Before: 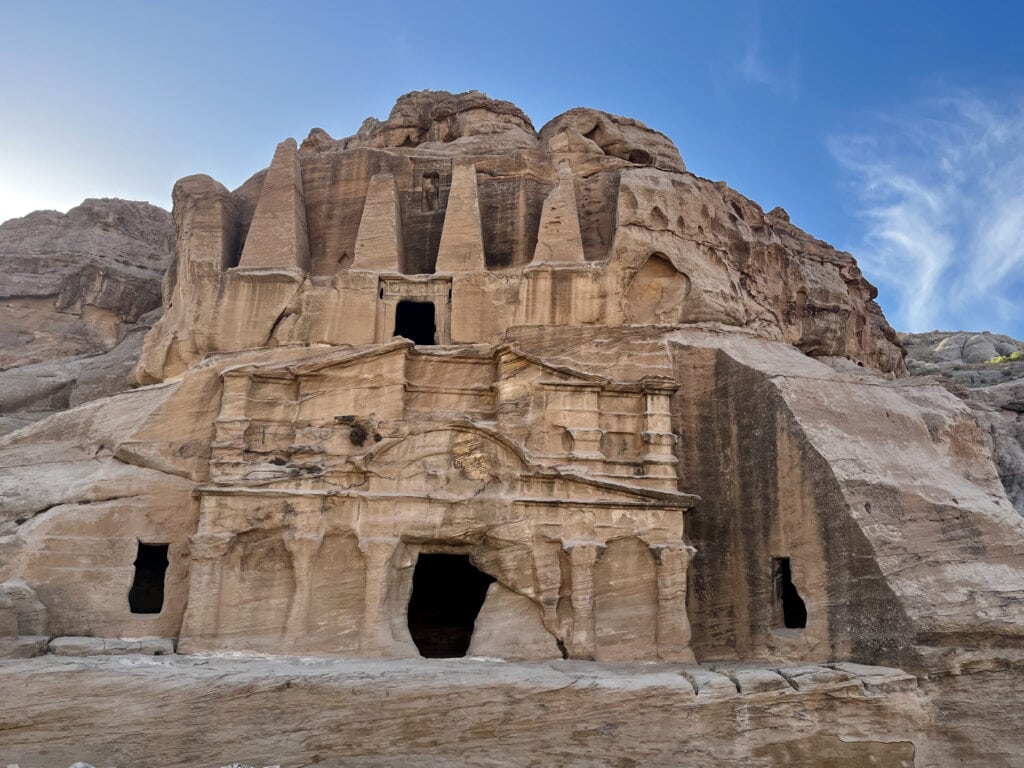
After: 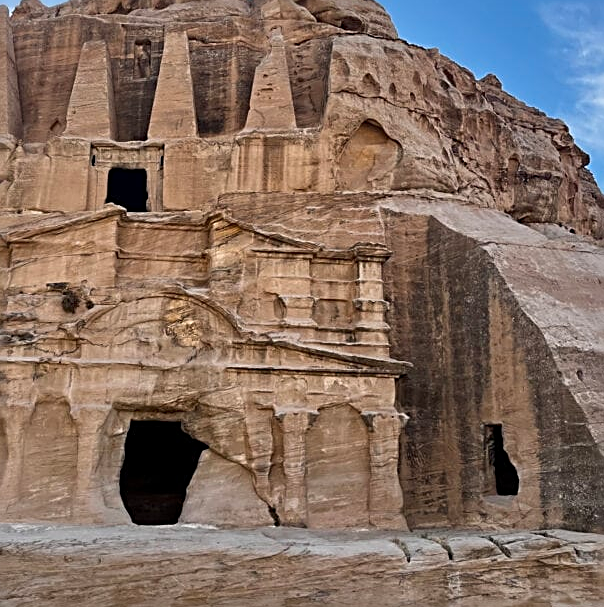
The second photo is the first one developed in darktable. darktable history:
crop and rotate: left 28.166%, top 17.445%, right 12.799%, bottom 3.439%
sharpen: radius 2.602, amount 0.692
